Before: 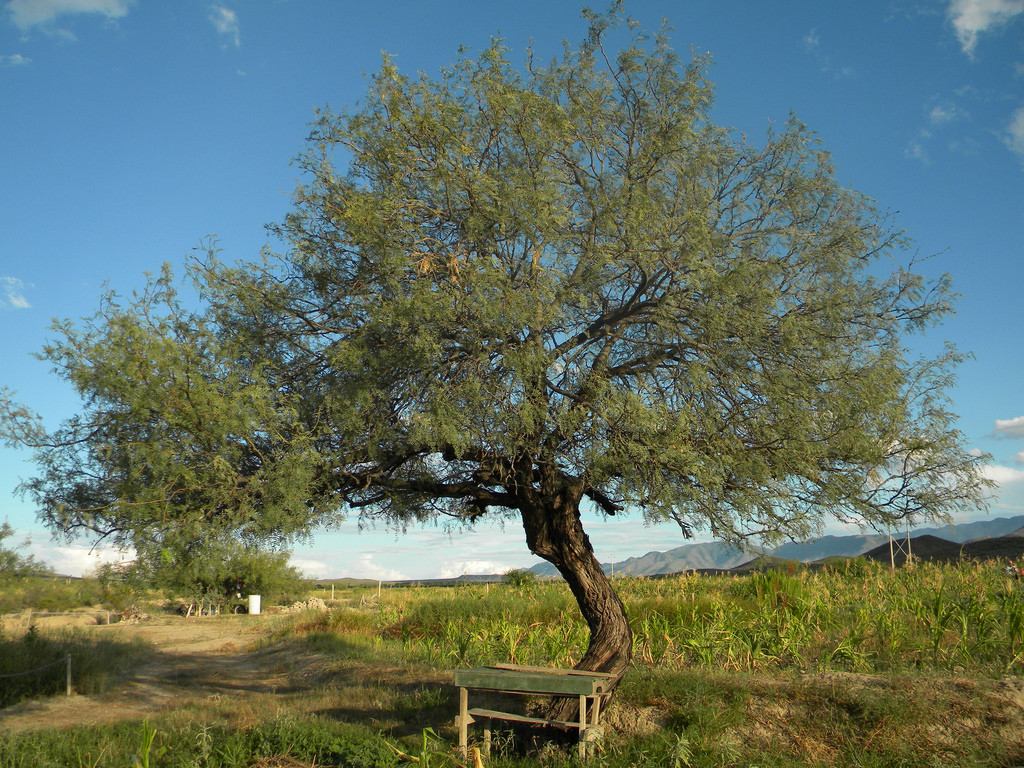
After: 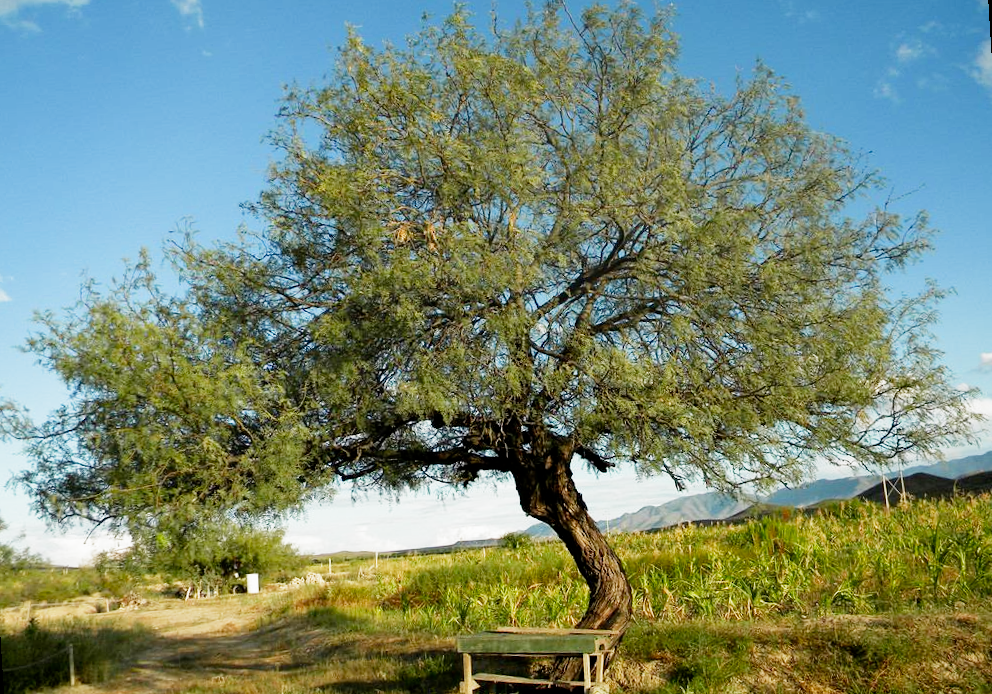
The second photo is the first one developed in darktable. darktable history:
filmic rgb: middle gray luminance 12.74%, black relative exposure -10.13 EV, white relative exposure 3.47 EV, threshold 6 EV, target black luminance 0%, hardness 5.74, latitude 44.69%, contrast 1.221, highlights saturation mix 5%, shadows ↔ highlights balance 26.78%, add noise in highlights 0, preserve chrominance no, color science v3 (2019), use custom middle-gray values true, iterations of high-quality reconstruction 0, contrast in highlights soft, enable highlight reconstruction true
rotate and perspective: rotation -3.52°, crop left 0.036, crop right 0.964, crop top 0.081, crop bottom 0.919
